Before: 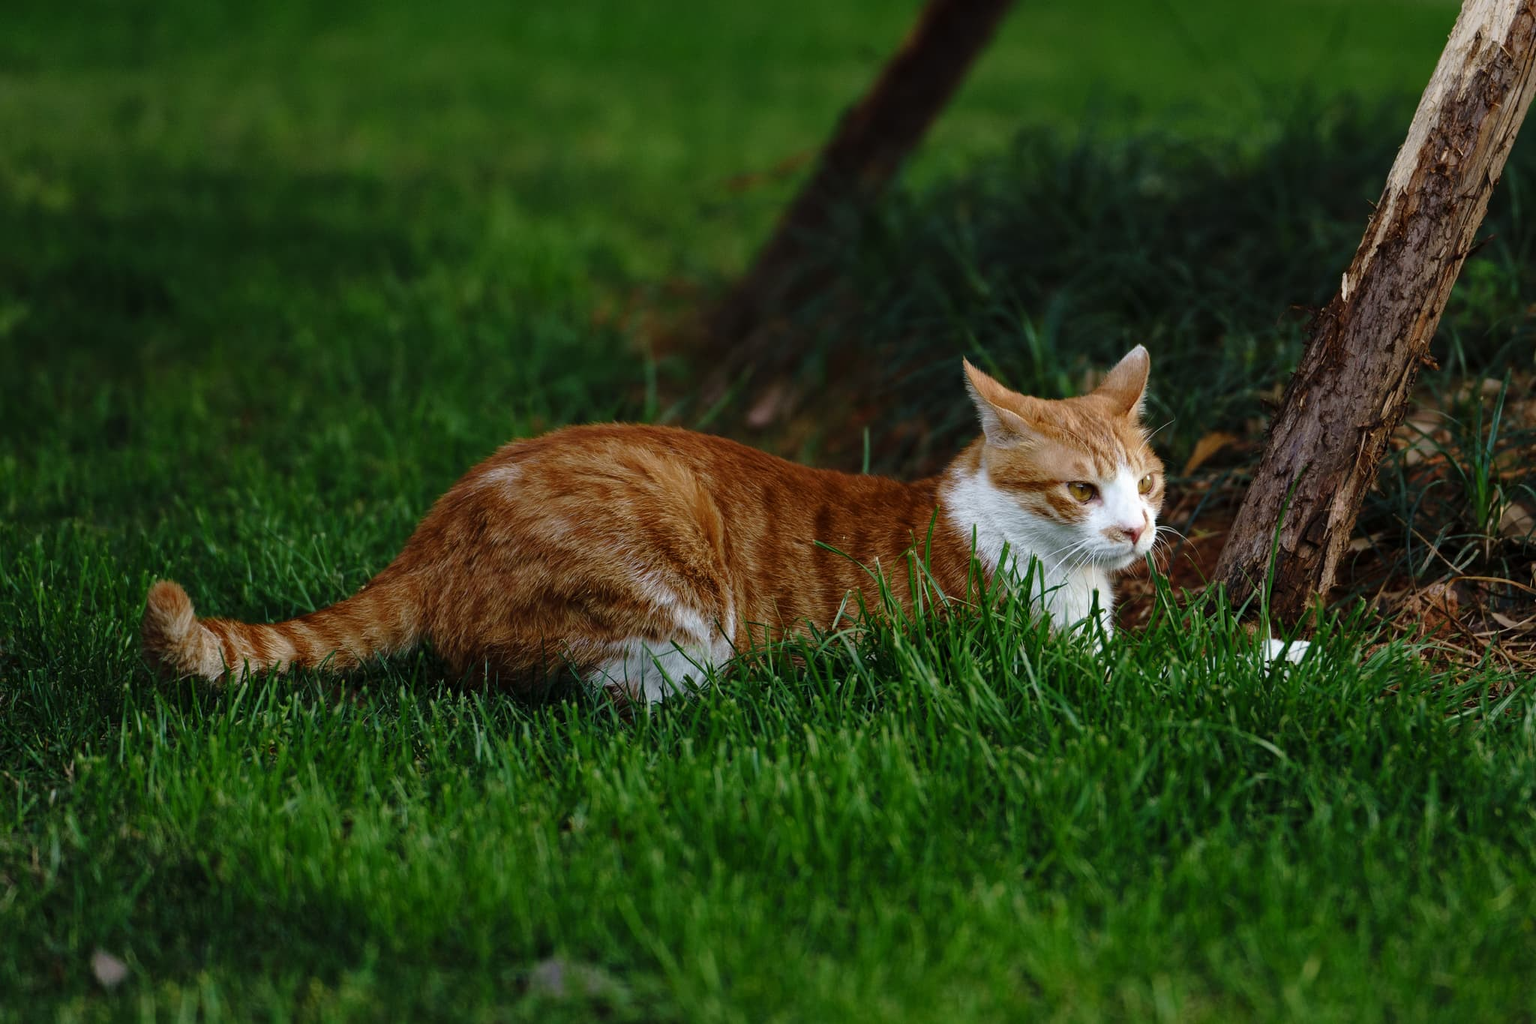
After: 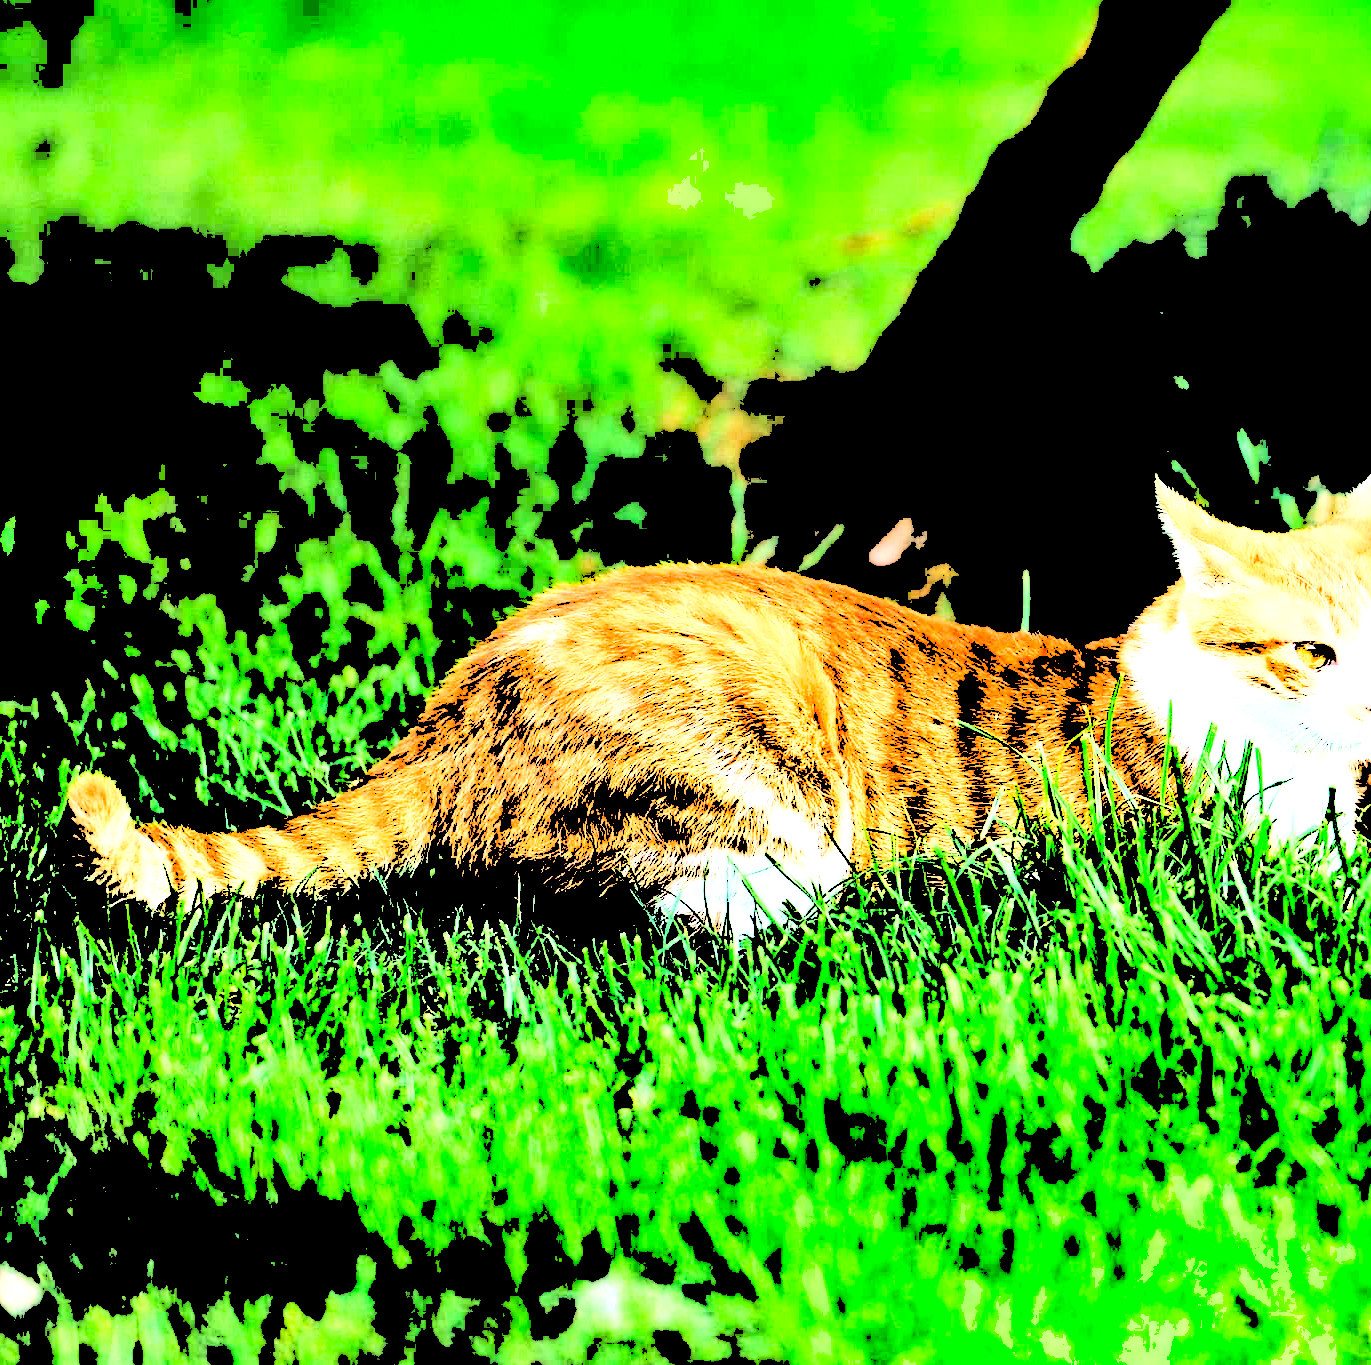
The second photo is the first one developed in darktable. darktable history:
shadows and highlights: soften with gaussian
exposure: black level correction 0, exposure 0.948 EV, compensate exposure bias true, compensate highlight preservation false
crop and rotate: left 6.299%, right 26.734%
filmic rgb: middle gray luminance 12.49%, black relative exposure -10.13 EV, white relative exposure 3.47 EV, target black luminance 0%, hardness 5.76, latitude 45.1%, contrast 1.233, highlights saturation mix 4.34%, shadows ↔ highlights balance 27.42%, color science v6 (2022)
sharpen: radius 1.59, amount 0.372, threshold 1.639
levels: levels [0.246, 0.256, 0.506]
